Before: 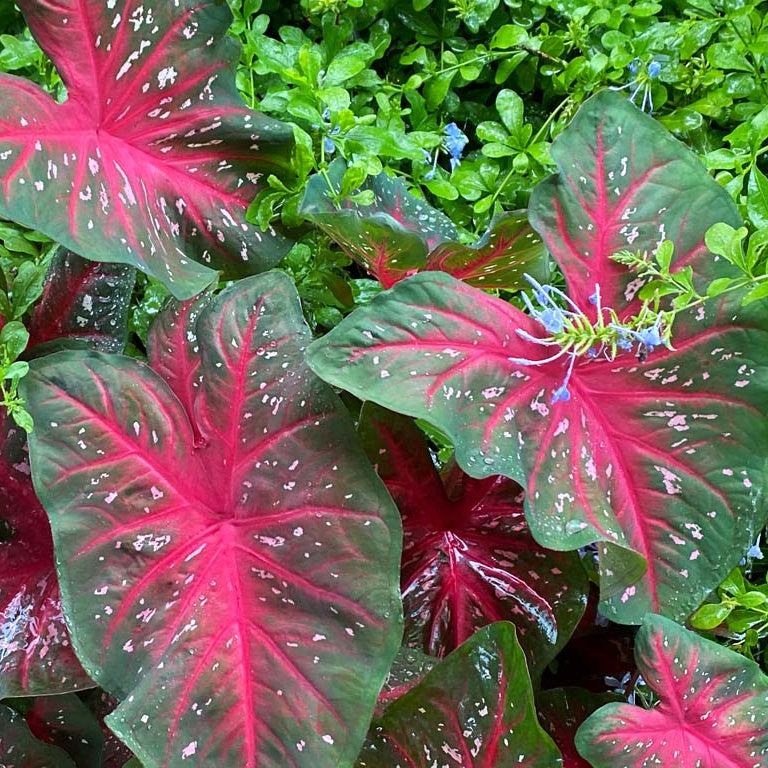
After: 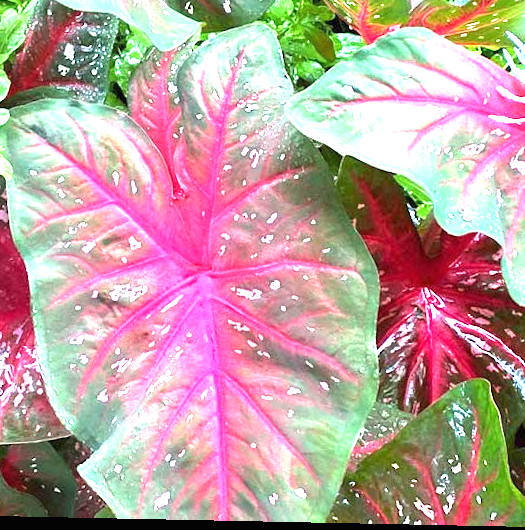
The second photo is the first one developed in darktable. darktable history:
crop and rotate: angle -1.18°, left 3.644%, top 32.343%, right 29.288%
exposure: black level correction 0, exposure 1.959 EV, compensate highlight preservation false
